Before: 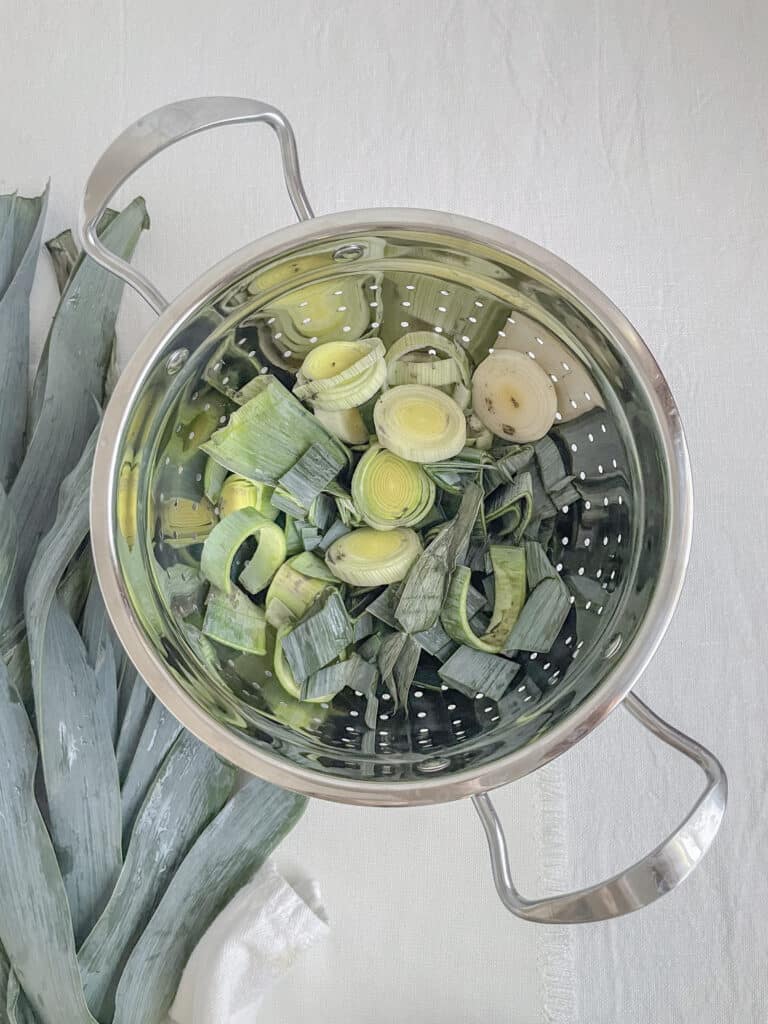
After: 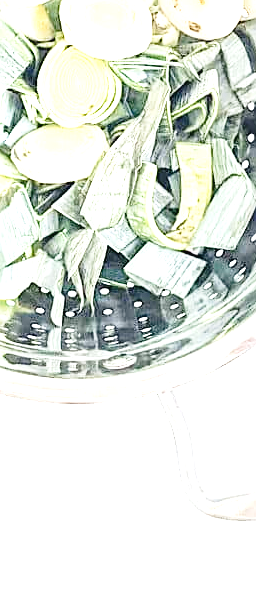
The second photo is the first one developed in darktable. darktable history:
contrast brightness saturation: saturation -0.05
sharpen: on, module defaults
crop: left 41.014%, top 39.366%, right 25.578%, bottom 3.027%
tone curve: curves: ch0 [(0, 0.021) (0.049, 0.044) (0.152, 0.14) (0.328, 0.377) (0.473, 0.543) (0.641, 0.705) (0.85, 0.894) (1, 0.969)]; ch1 [(0, 0) (0.302, 0.331) (0.427, 0.433) (0.472, 0.47) (0.502, 0.503) (0.527, 0.521) (0.564, 0.58) (0.614, 0.626) (0.677, 0.701) (0.859, 0.885) (1, 1)]; ch2 [(0, 0) (0.33, 0.301) (0.447, 0.44) (0.487, 0.496) (0.502, 0.516) (0.535, 0.563) (0.565, 0.593) (0.618, 0.628) (1, 1)], preserve colors none
exposure: black level correction 0, exposure 2.425 EV, compensate exposure bias true, compensate highlight preservation false
